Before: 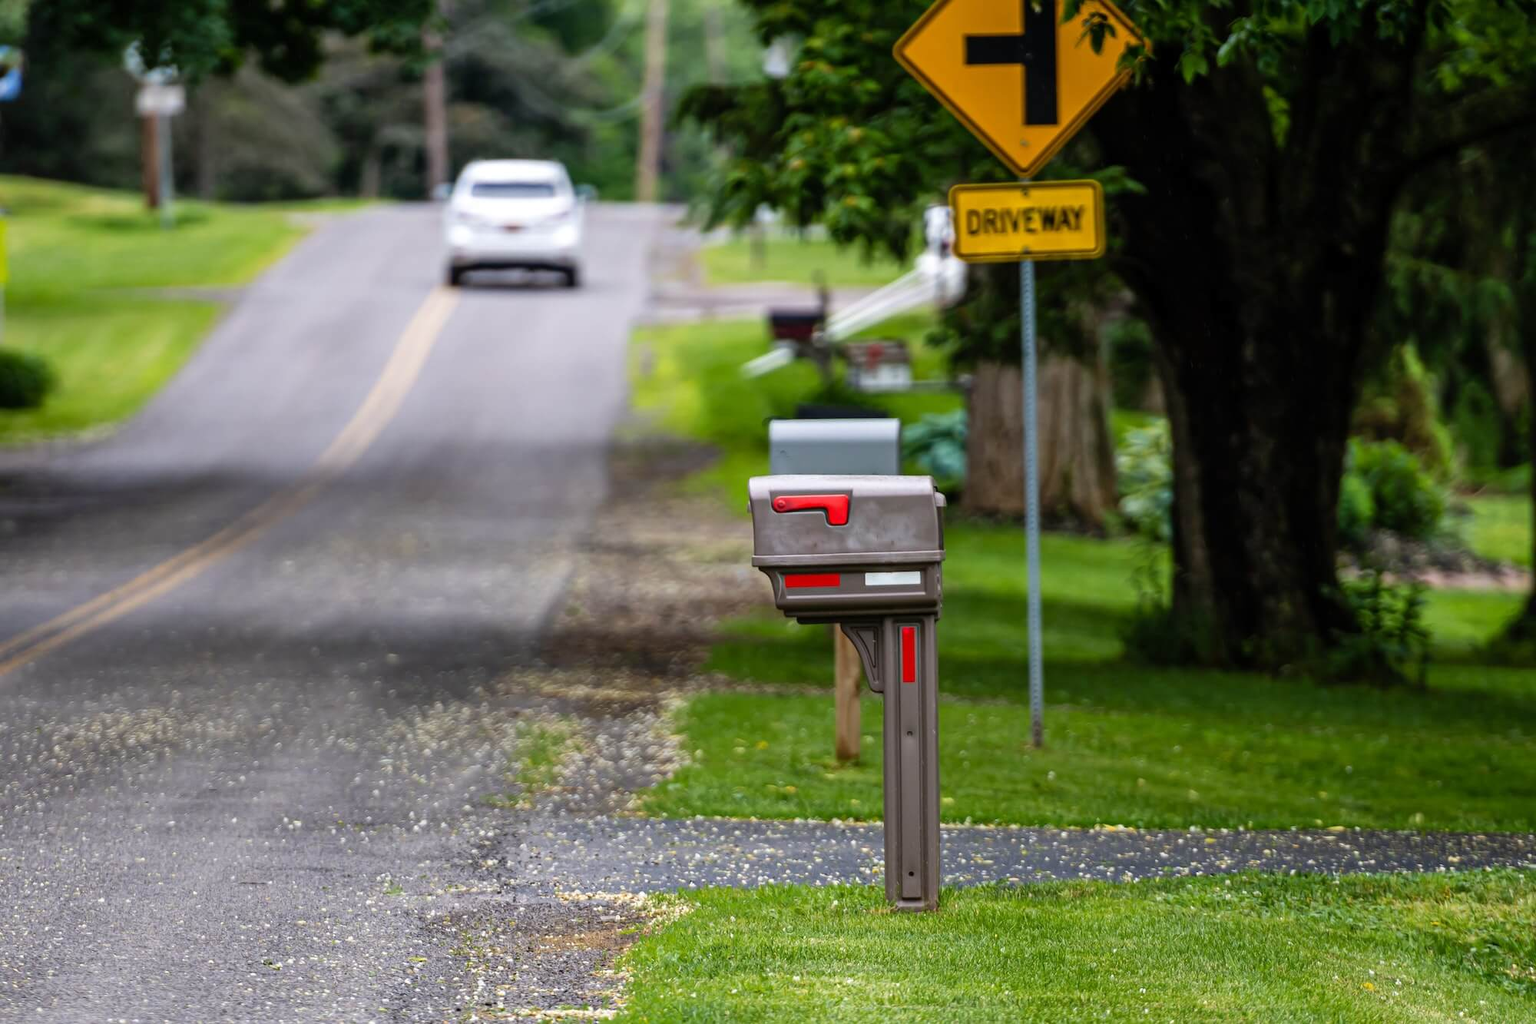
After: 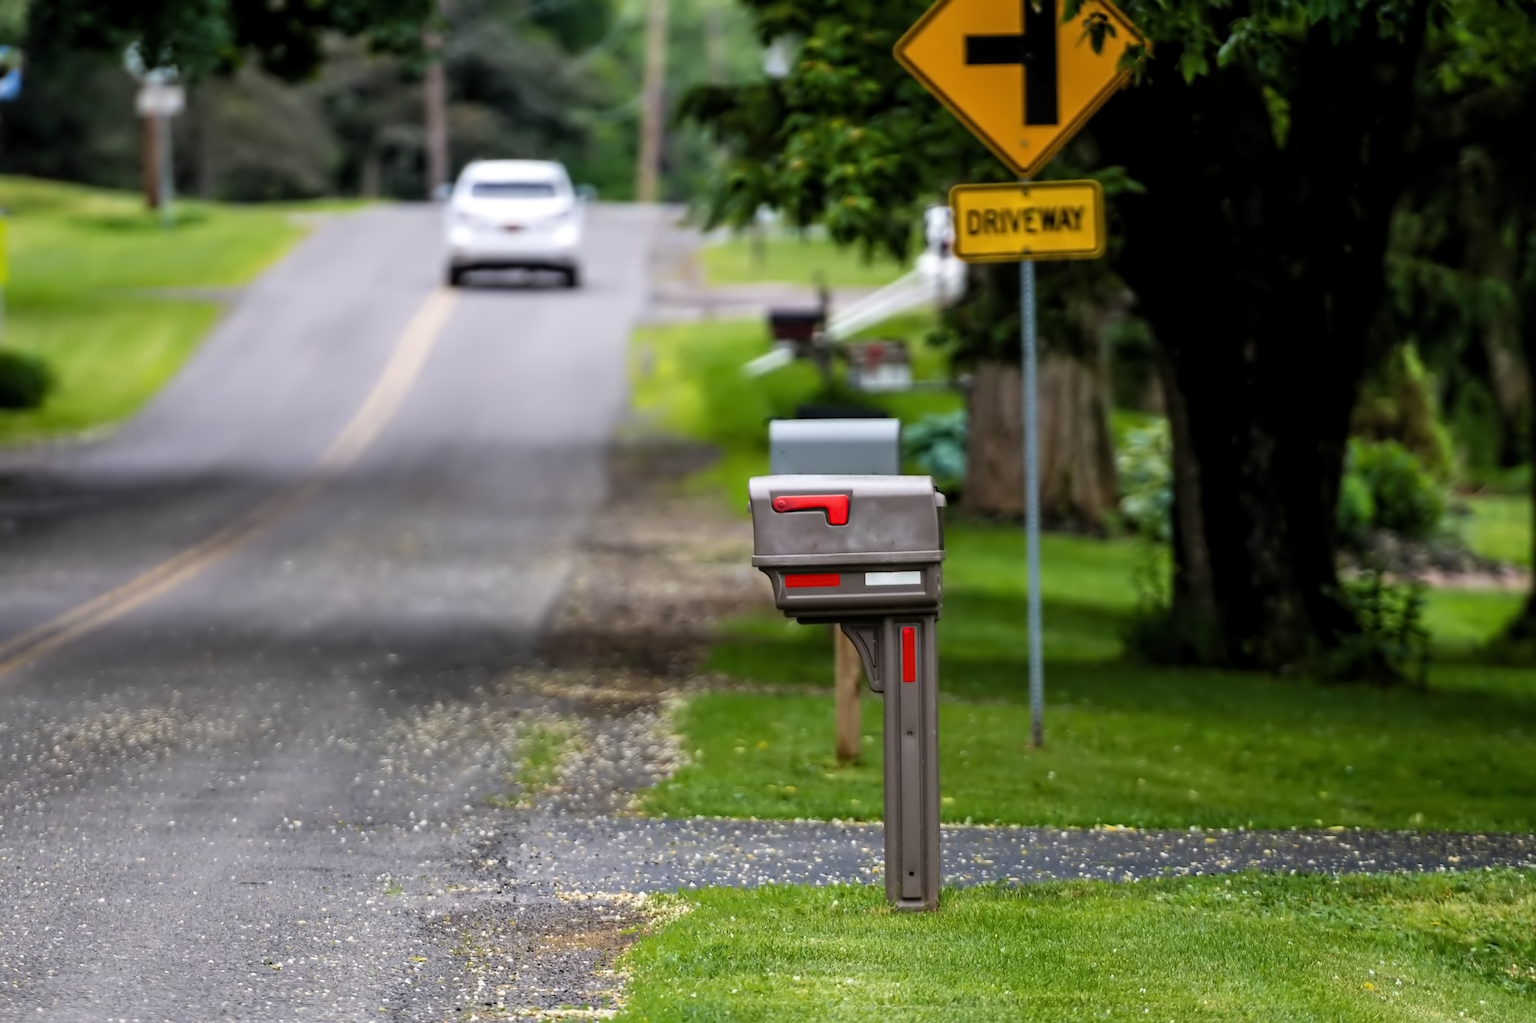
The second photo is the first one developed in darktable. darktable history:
levels: levels [0.026, 0.507, 0.987]
contrast equalizer: octaves 7, y [[0.5 ×6], [0.5 ×6], [0.5 ×6], [0, 0.033, 0.067, 0.1, 0.133, 0.167], [0, 0.05, 0.1, 0.15, 0.2, 0.25]]
